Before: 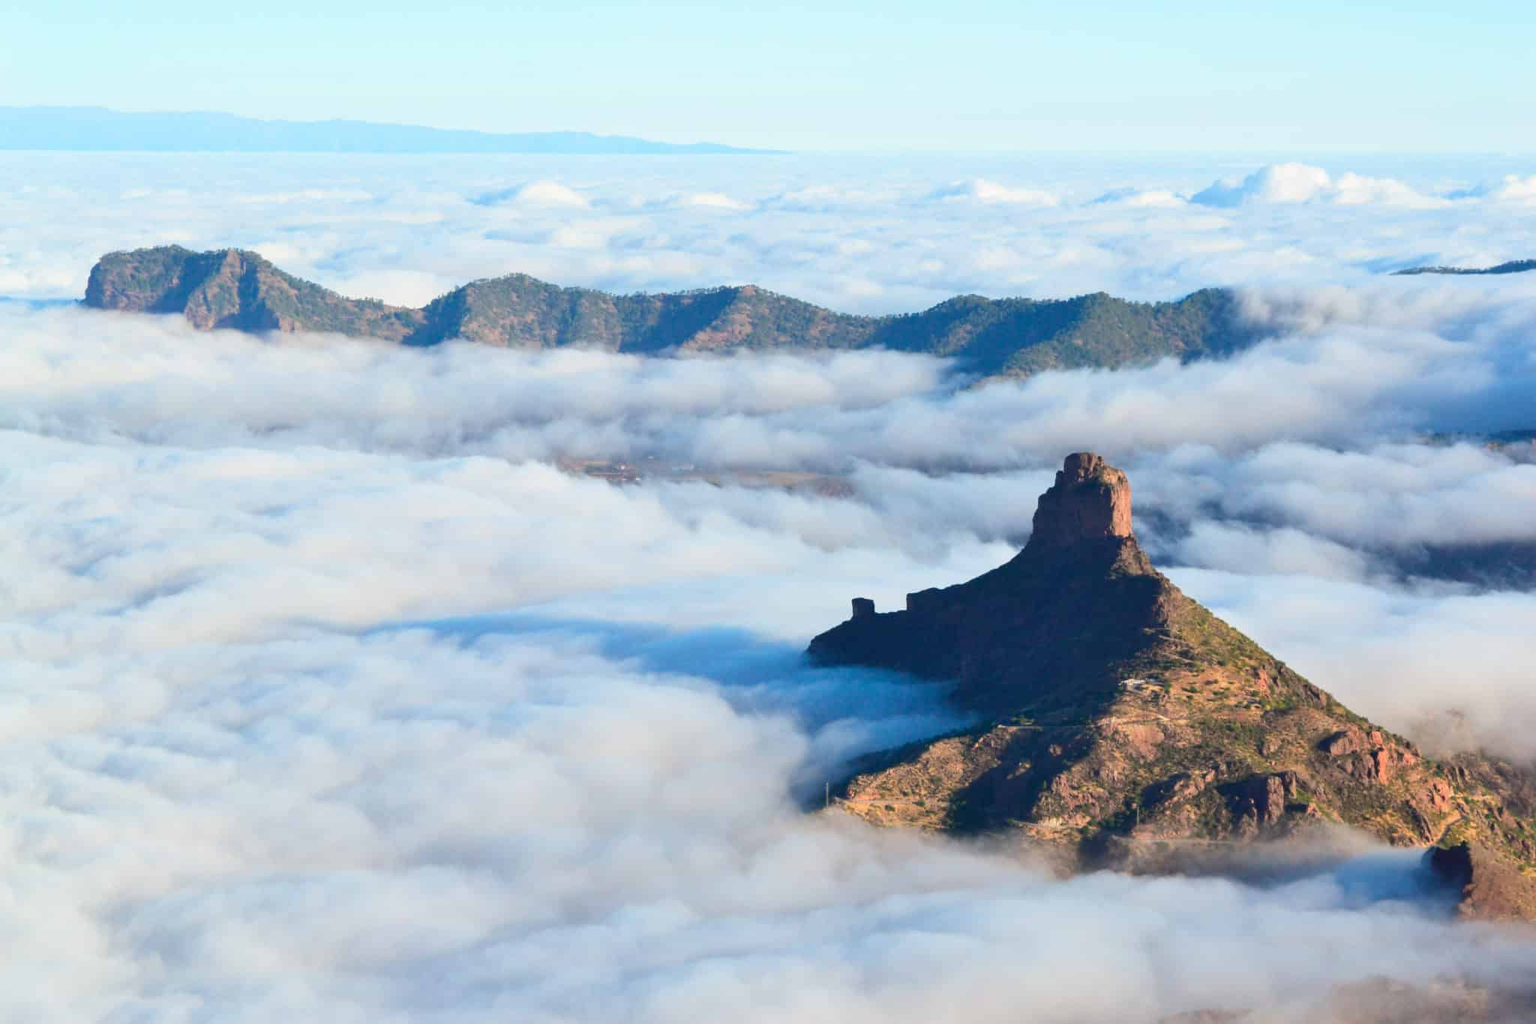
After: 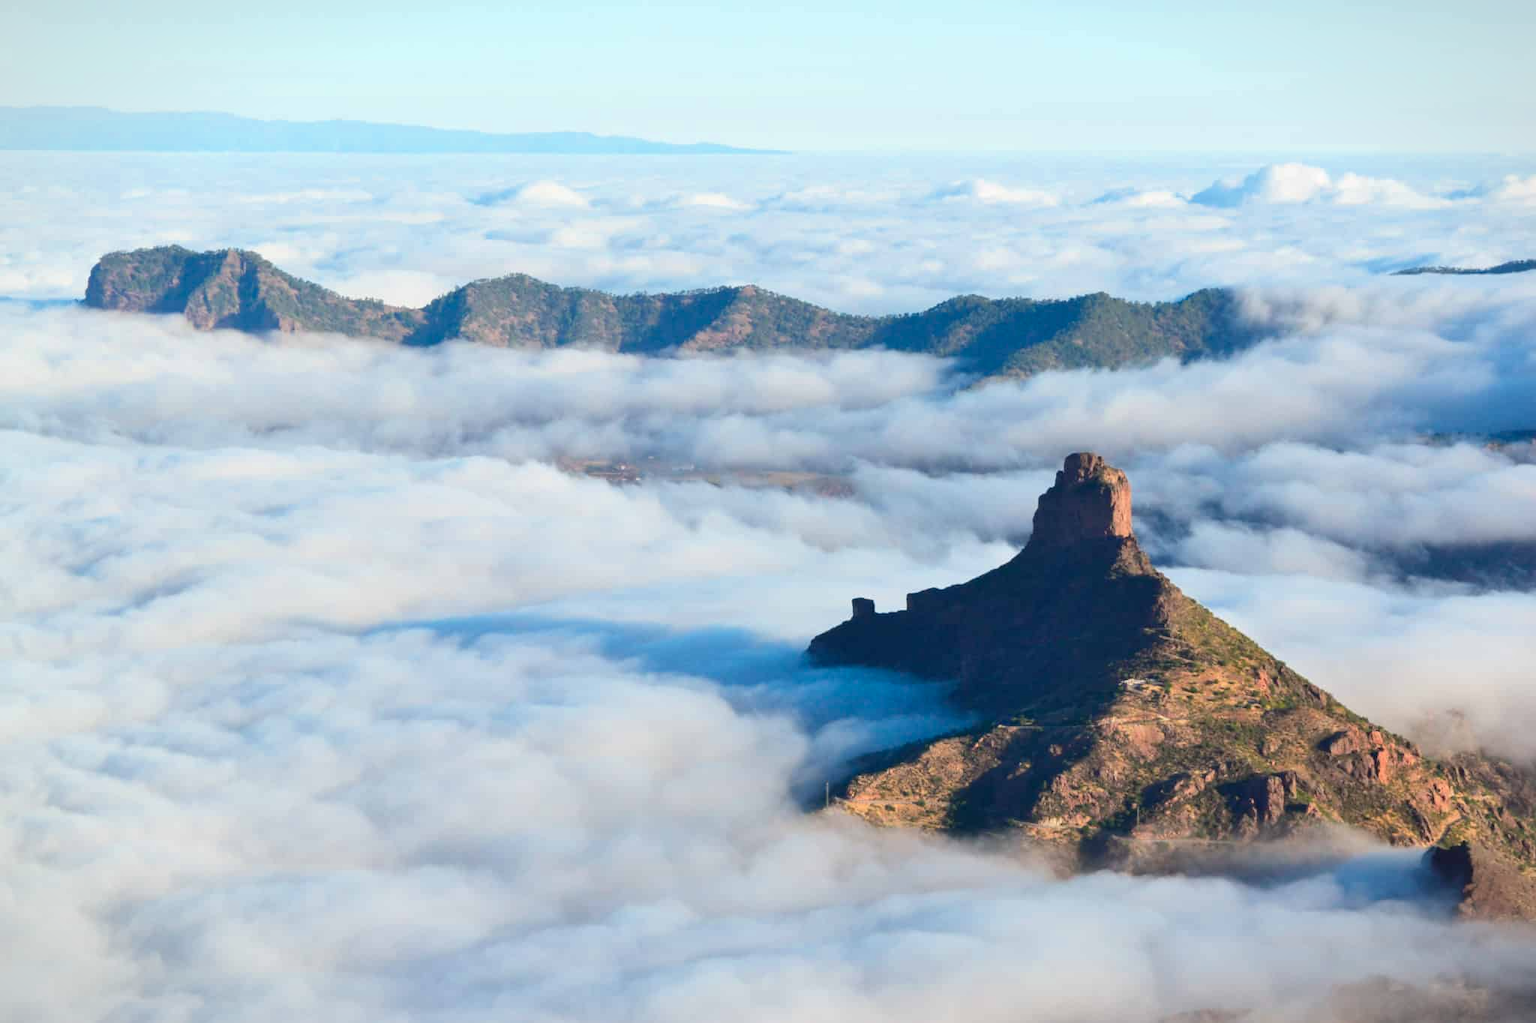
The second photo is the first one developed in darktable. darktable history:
color zones: curves: ch0 [(0, 0.5) (0.143, 0.5) (0.286, 0.5) (0.429, 0.5) (0.571, 0.5) (0.714, 0.476) (0.857, 0.5) (1, 0.5)]; ch2 [(0, 0.5) (0.143, 0.5) (0.286, 0.5) (0.429, 0.5) (0.571, 0.5) (0.714, 0.487) (0.857, 0.5) (1, 0.5)]
vignetting: fall-off start 100%, brightness -0.282, width/height ratio 1.31
